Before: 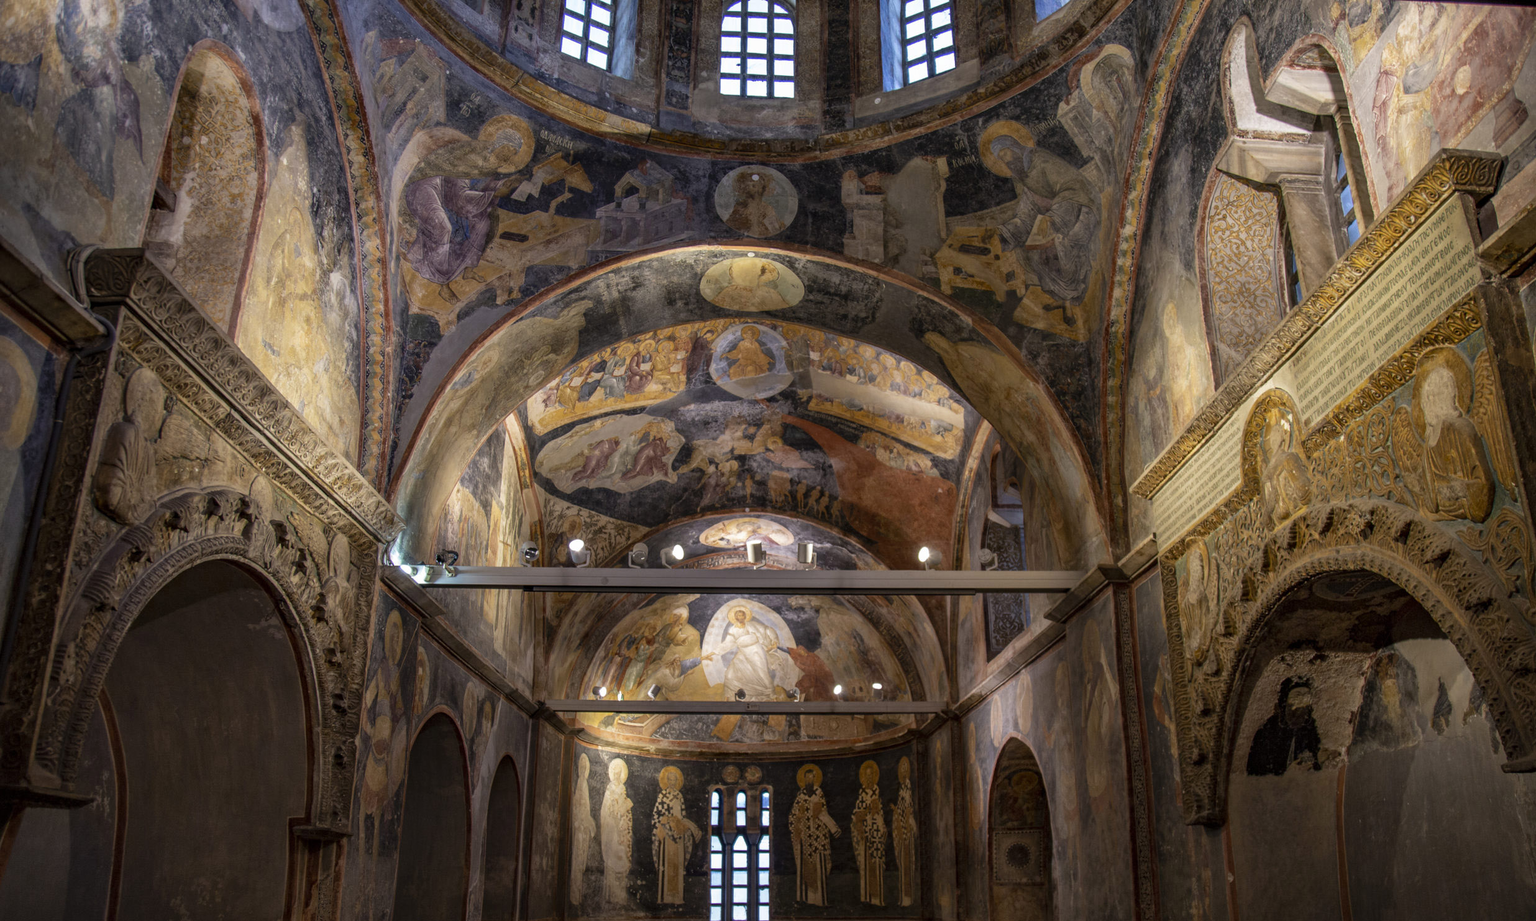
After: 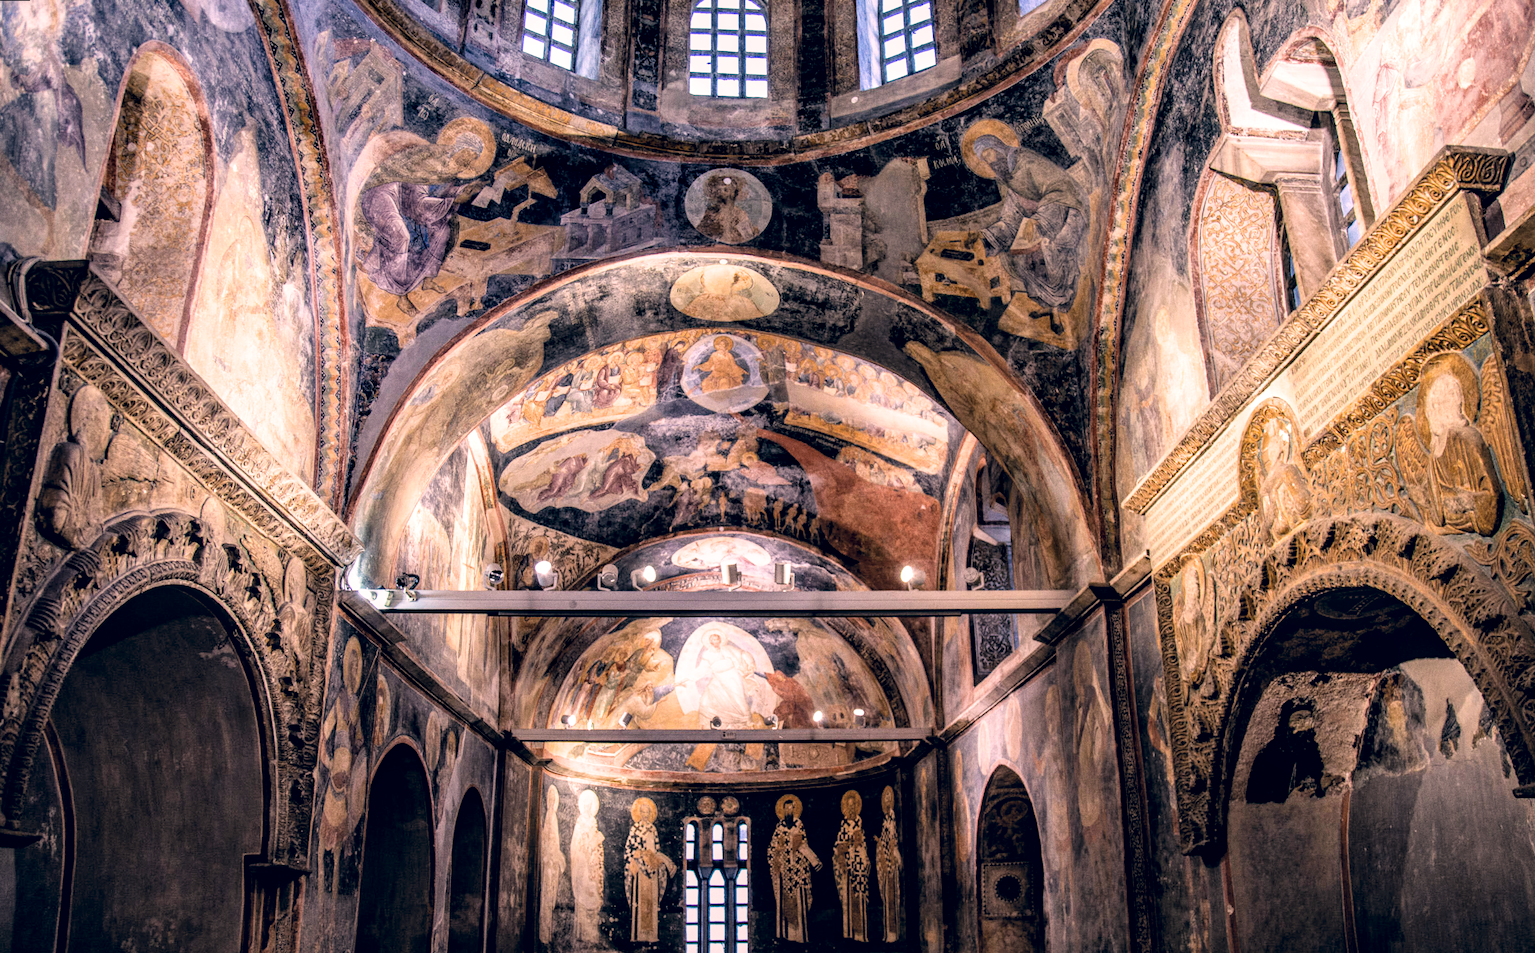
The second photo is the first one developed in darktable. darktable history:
crop and rotate: left 3.238%
filmic rgb: black relative exposure -5 EV, white relative exposure 3.5 EV, hardness 3.19, contrast 1.2, highlights saturation mix -50%
color correction: highlights a* 14.46, highlights b* 5.85, shadows a* -5.53, shadows b* -15.24, saturation 0.85
exposure: black level correction 0, exposure 1.3 EV, compensate exposure bias true, compensate highlight preservation false
grain: coarseness 0.09 ISO
rotate and perspective: rotation -0.45°, automatic cropping original format, crop left 0.008, crop right 0.992, crop top 0.012, crop bottom 0.988
local contrast: detail 130%
